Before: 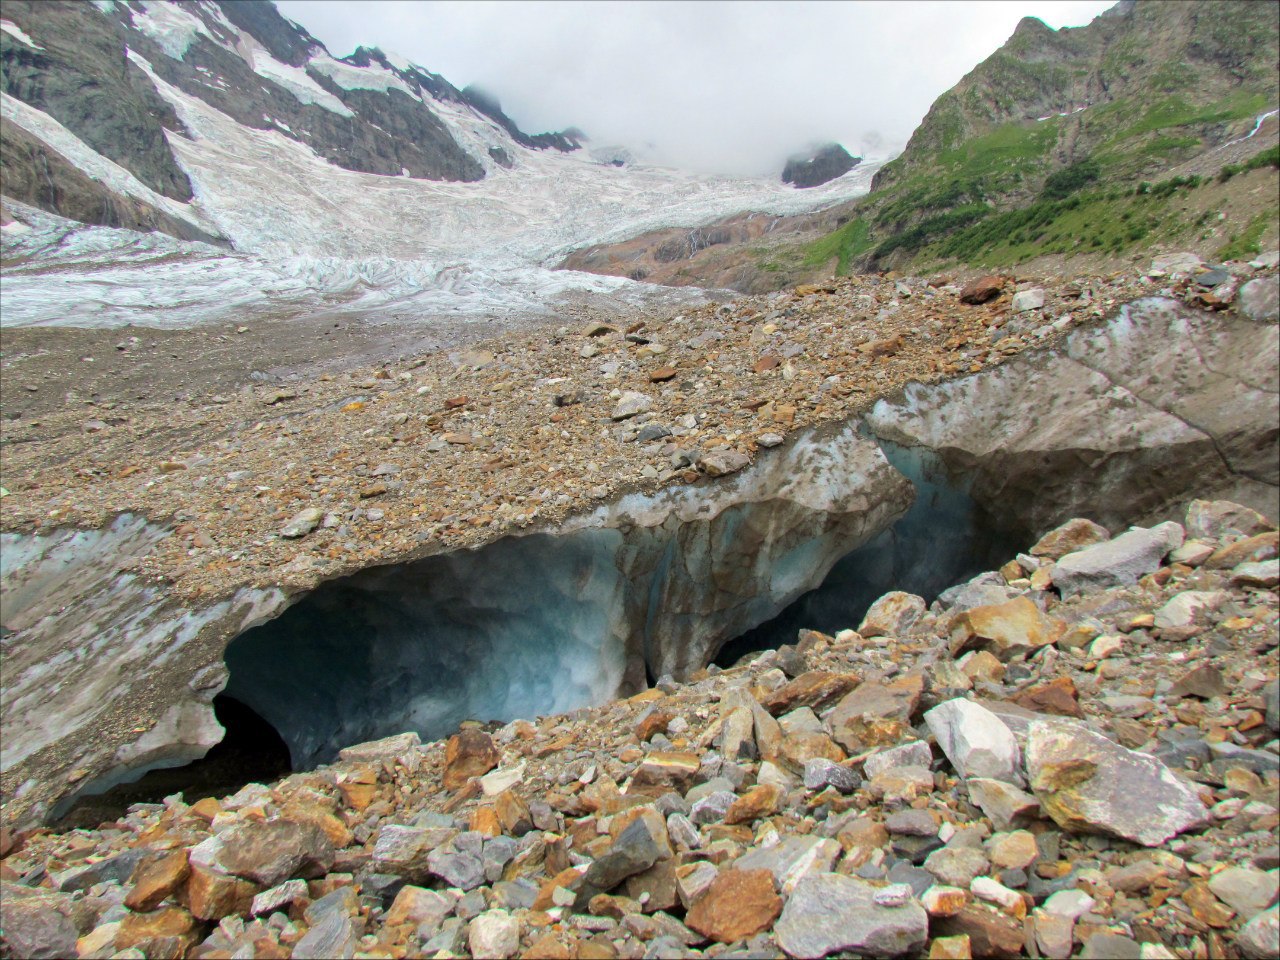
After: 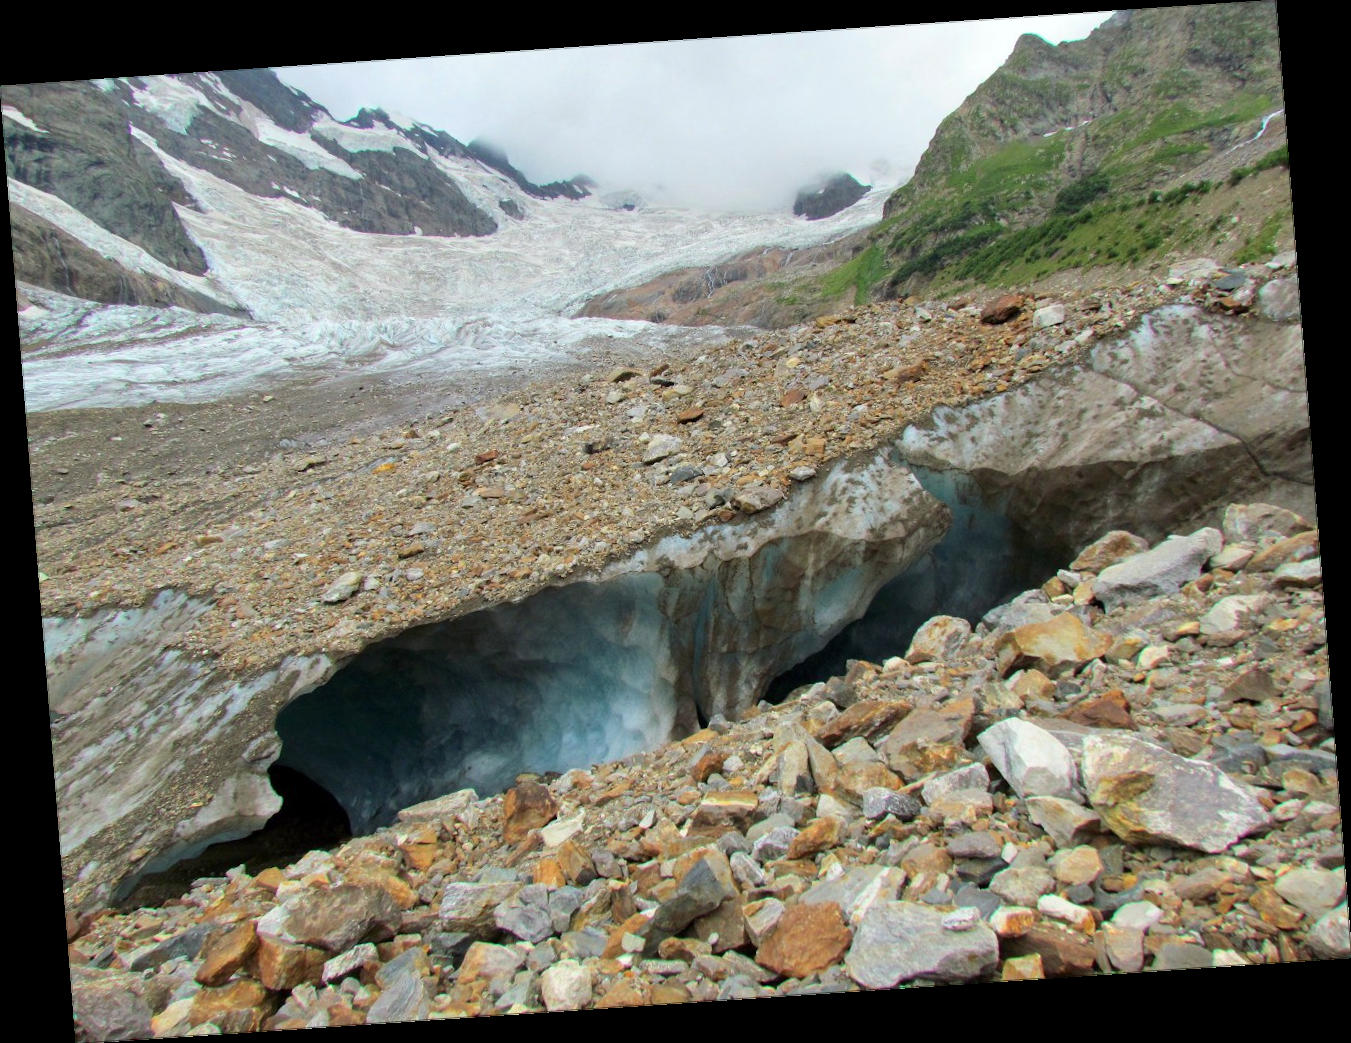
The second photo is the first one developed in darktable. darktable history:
contrast brightness saturation: contrast 0.07
rotate and perspective: rotation -4.2°, shear 0.006, automatic cropping off
white balance: red 0.978, blue 0.999
